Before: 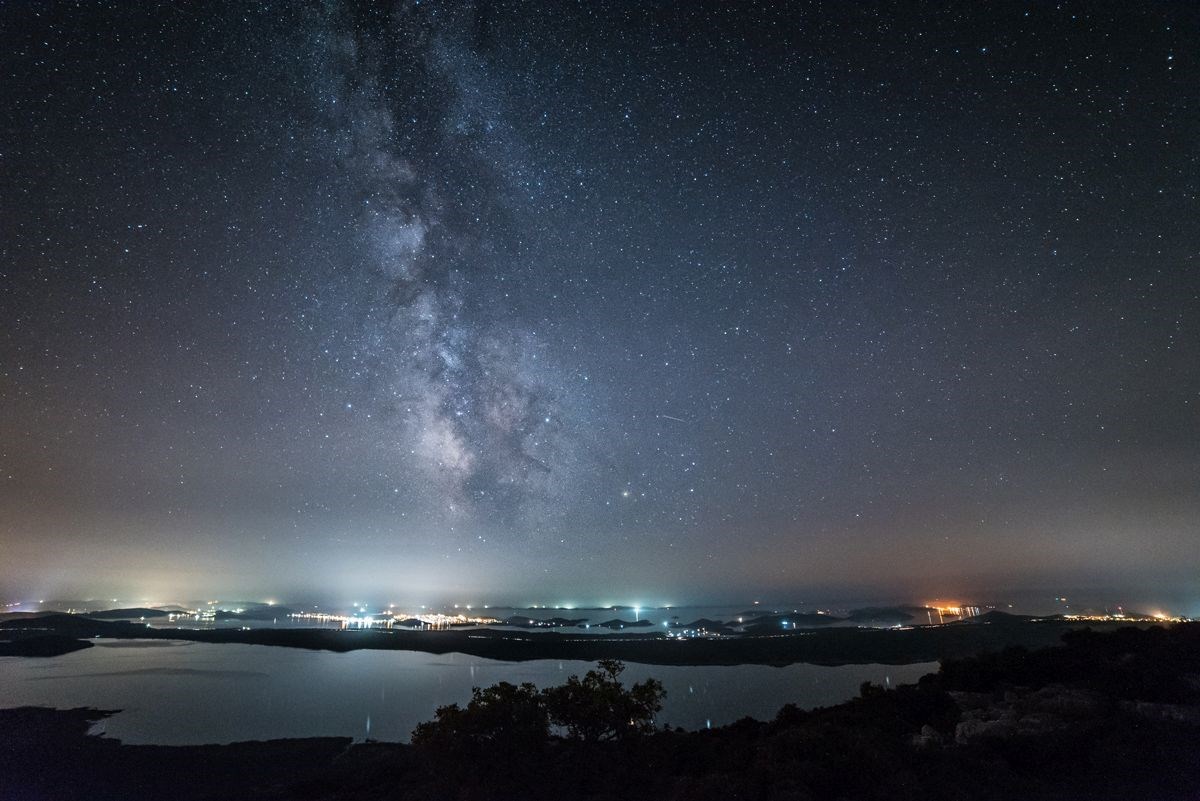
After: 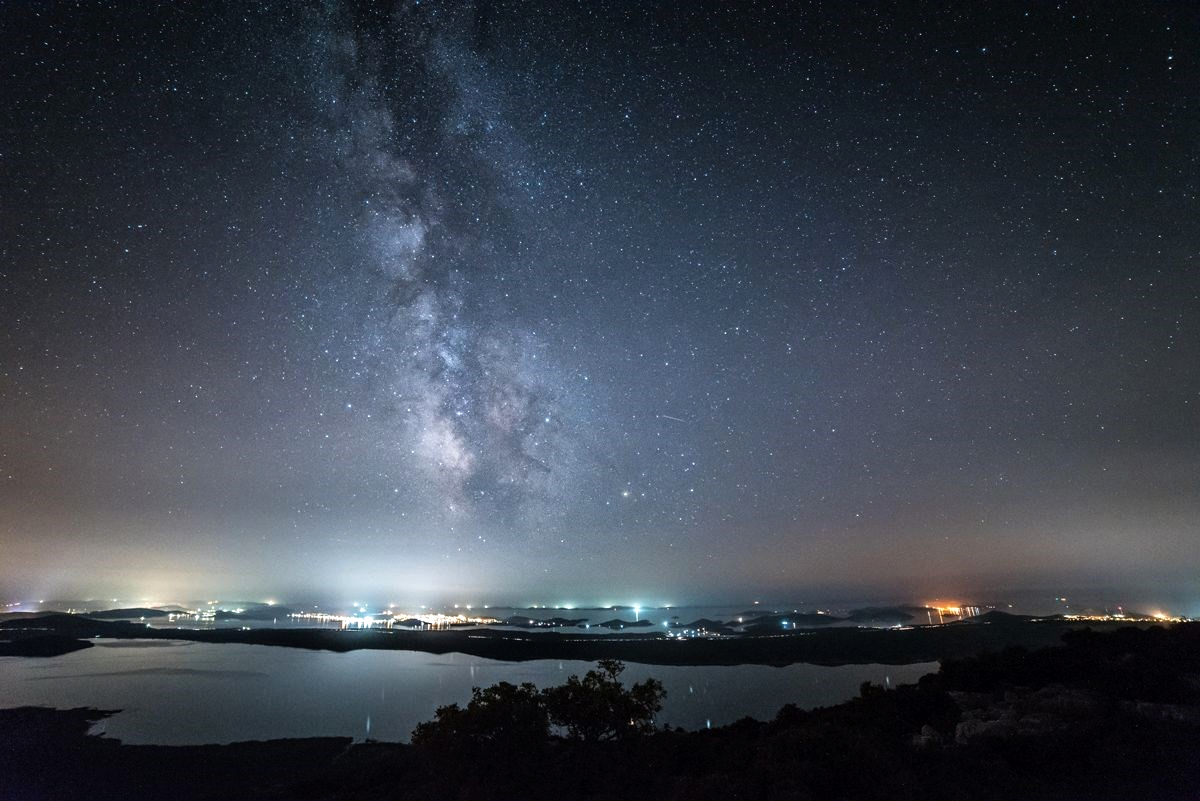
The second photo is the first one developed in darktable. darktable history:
tone equalizer: -8 EV -0.431 EV, -7 EV -0.362 EV, -6 EV -0.354 EV, -5 EV -0.218 EV, -3 EV 0.2 EV, -2 EV 0.305 EV, -1 EV 0.375 EV, +0 EV 0.388 EV
